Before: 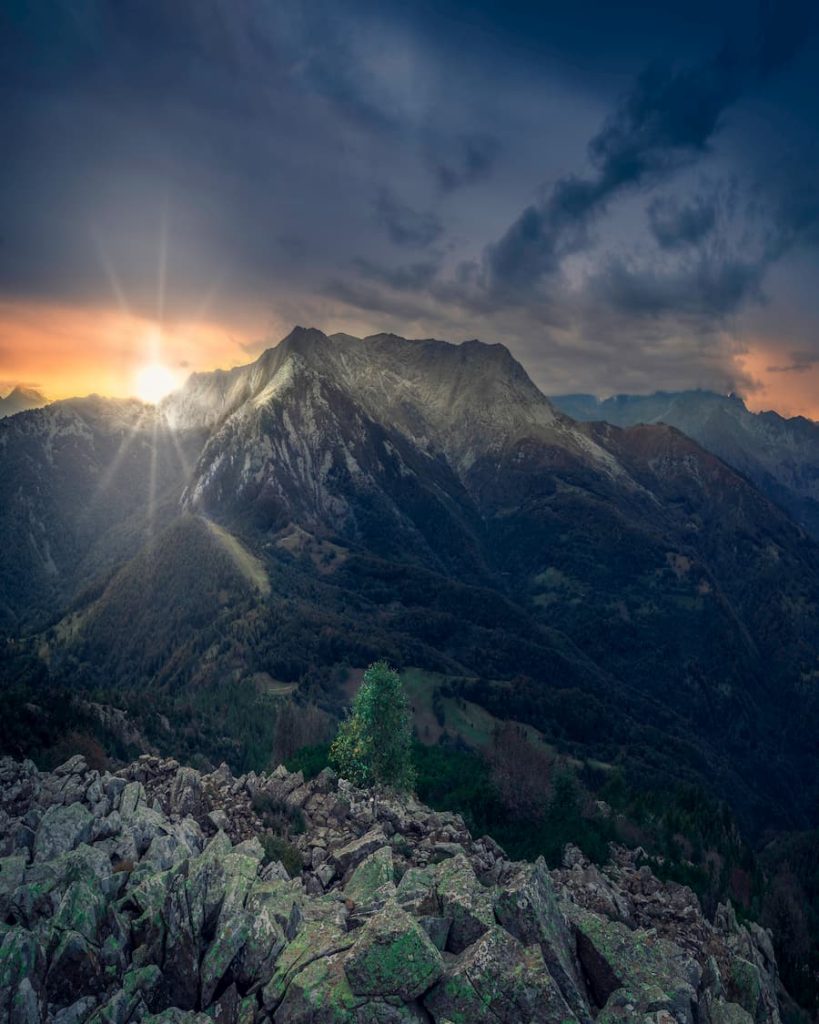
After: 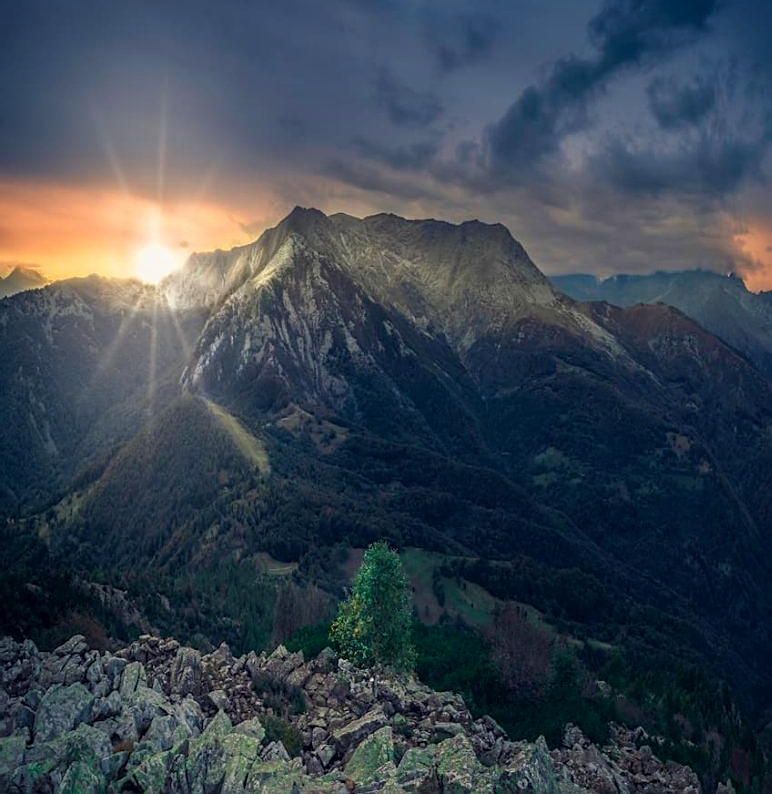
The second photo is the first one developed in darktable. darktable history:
crop and rotate: angle 0.042°, top 11.685%, right 5.555%, bottom 10.633%
sharpen: on, module defaults
velvia: on, module defaults
